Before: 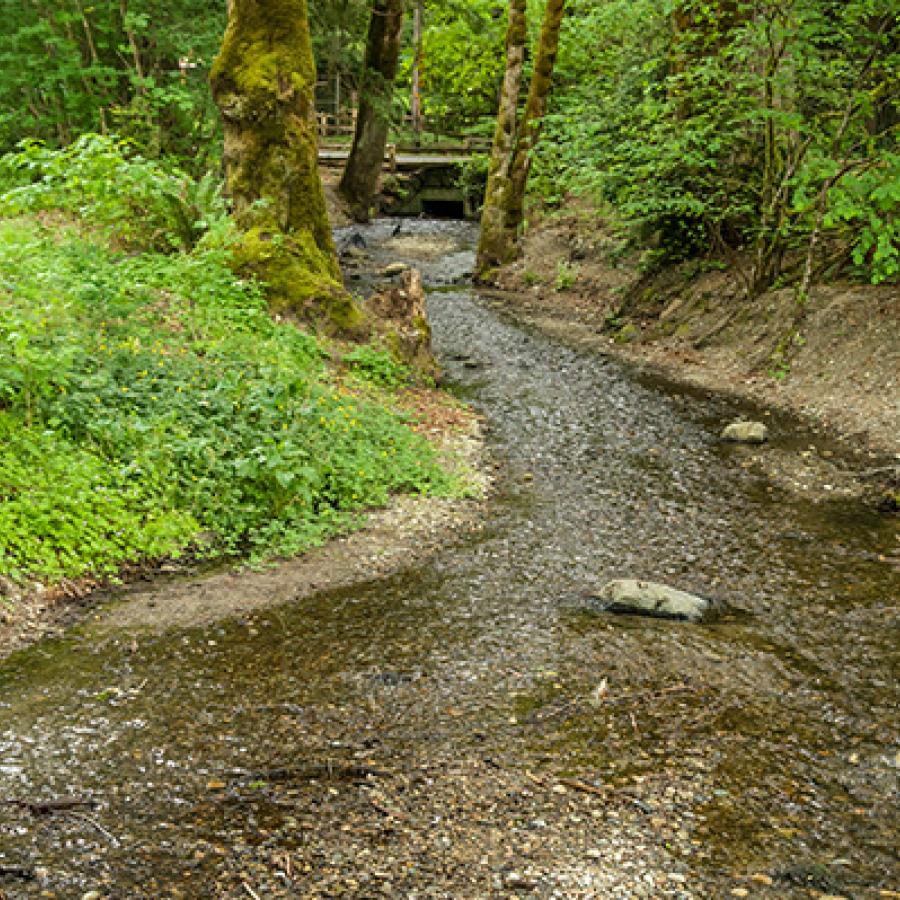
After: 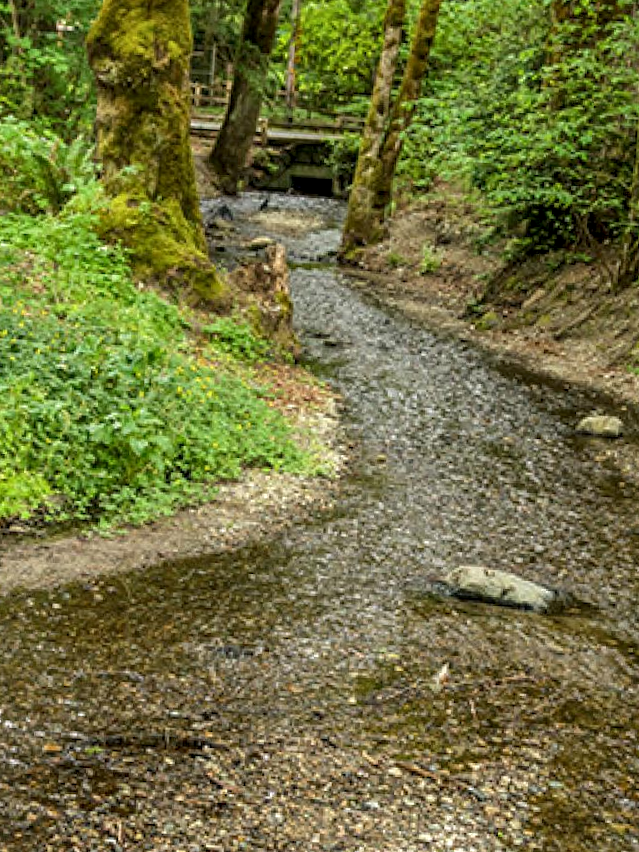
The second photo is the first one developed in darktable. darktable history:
crop and rotate: angle -3.27°, left 14.277%, top 0.028%, right 10.766%, bottom 0.028%
local contrast: on, module defaults
